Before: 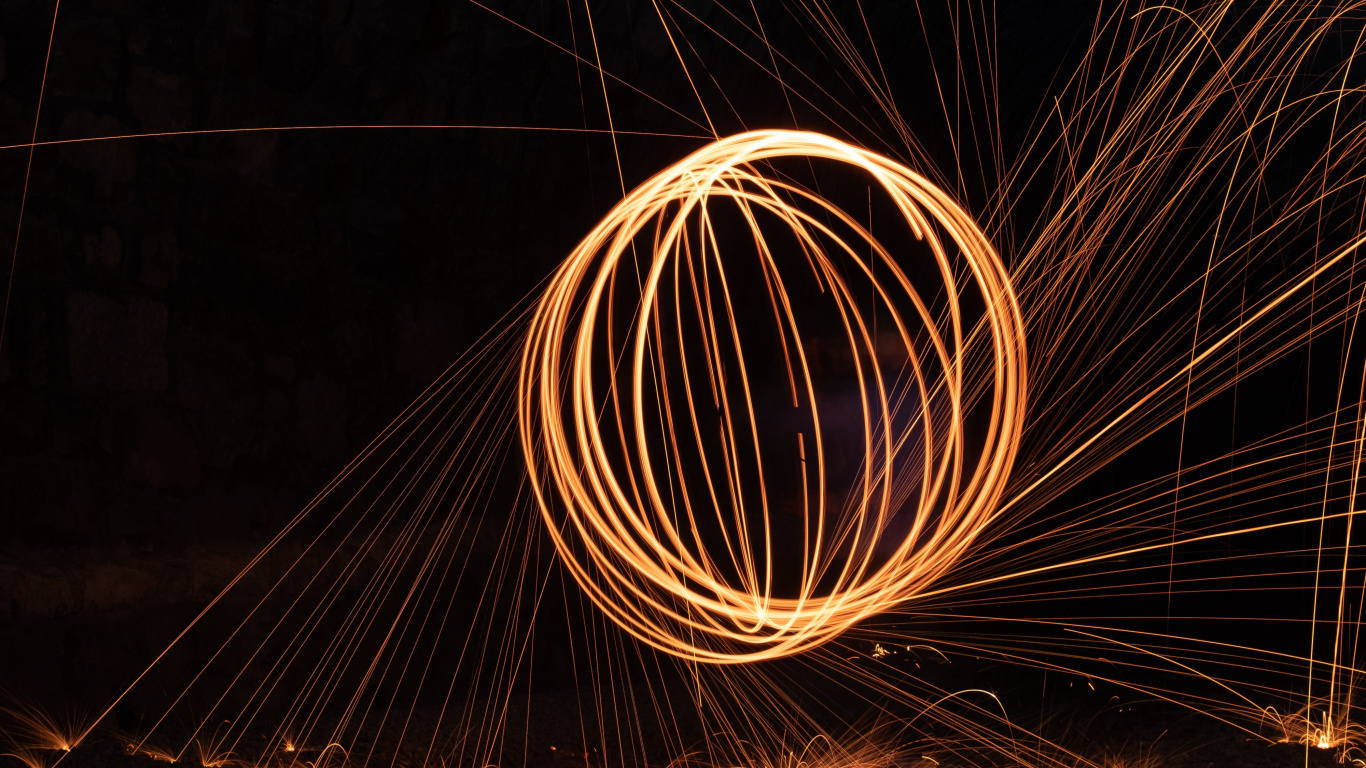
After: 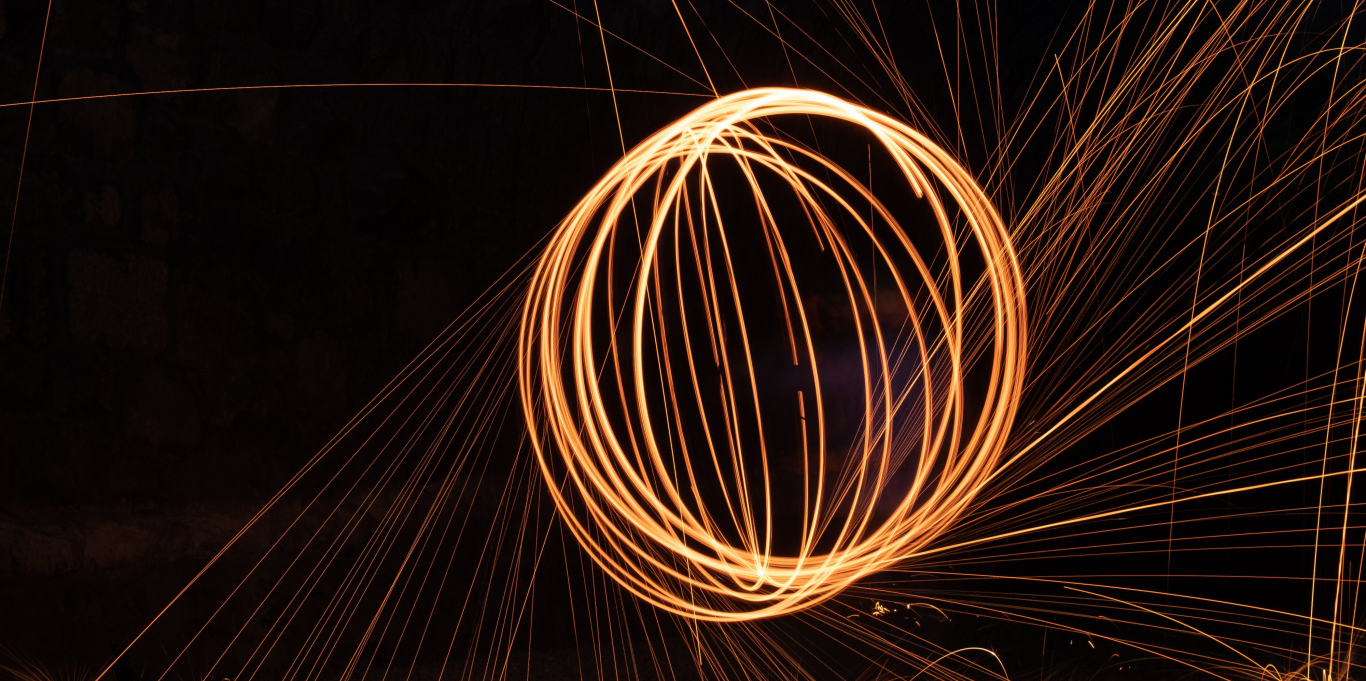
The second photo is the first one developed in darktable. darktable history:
crop and rotate: top 5.588%, bottom 5.691%
